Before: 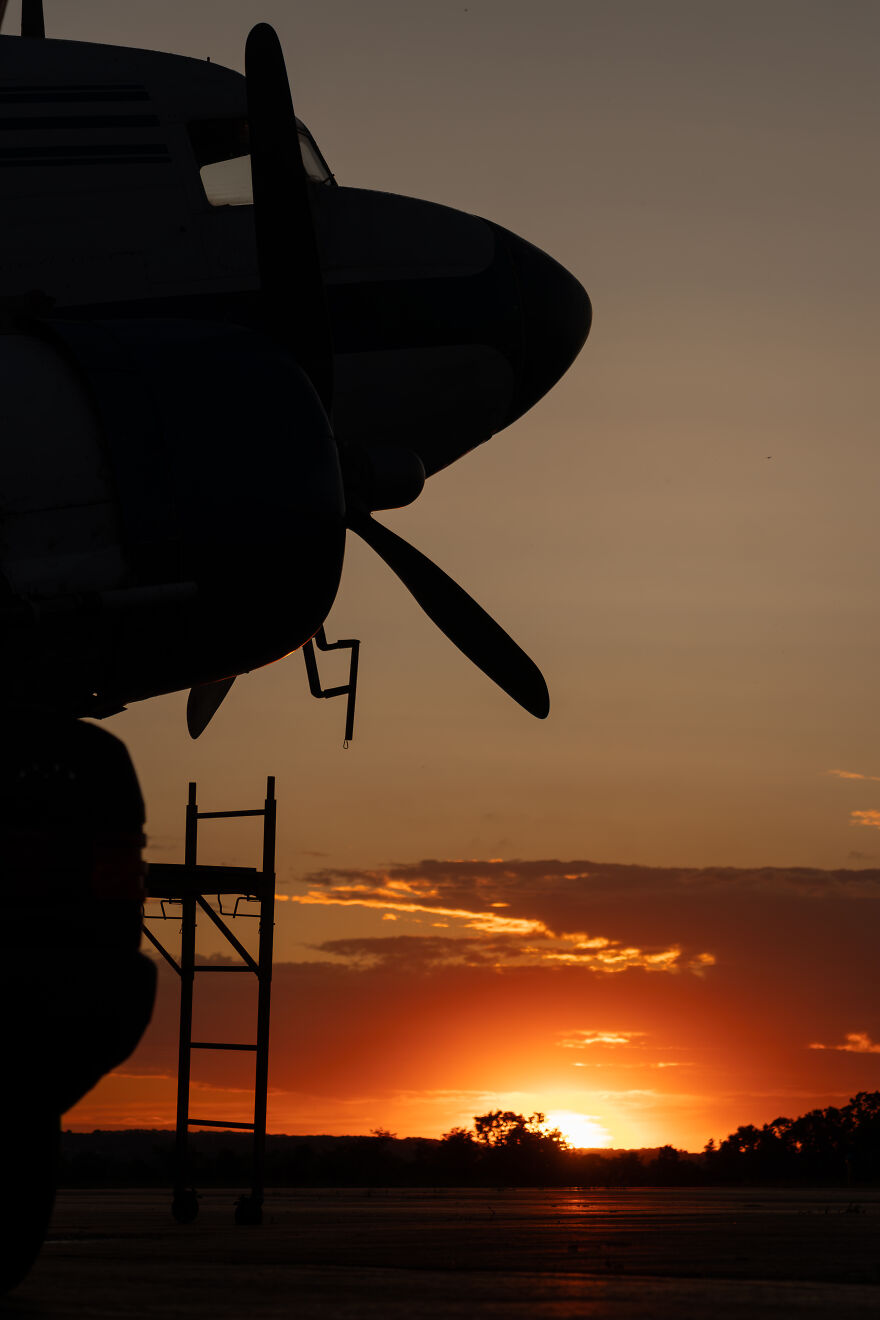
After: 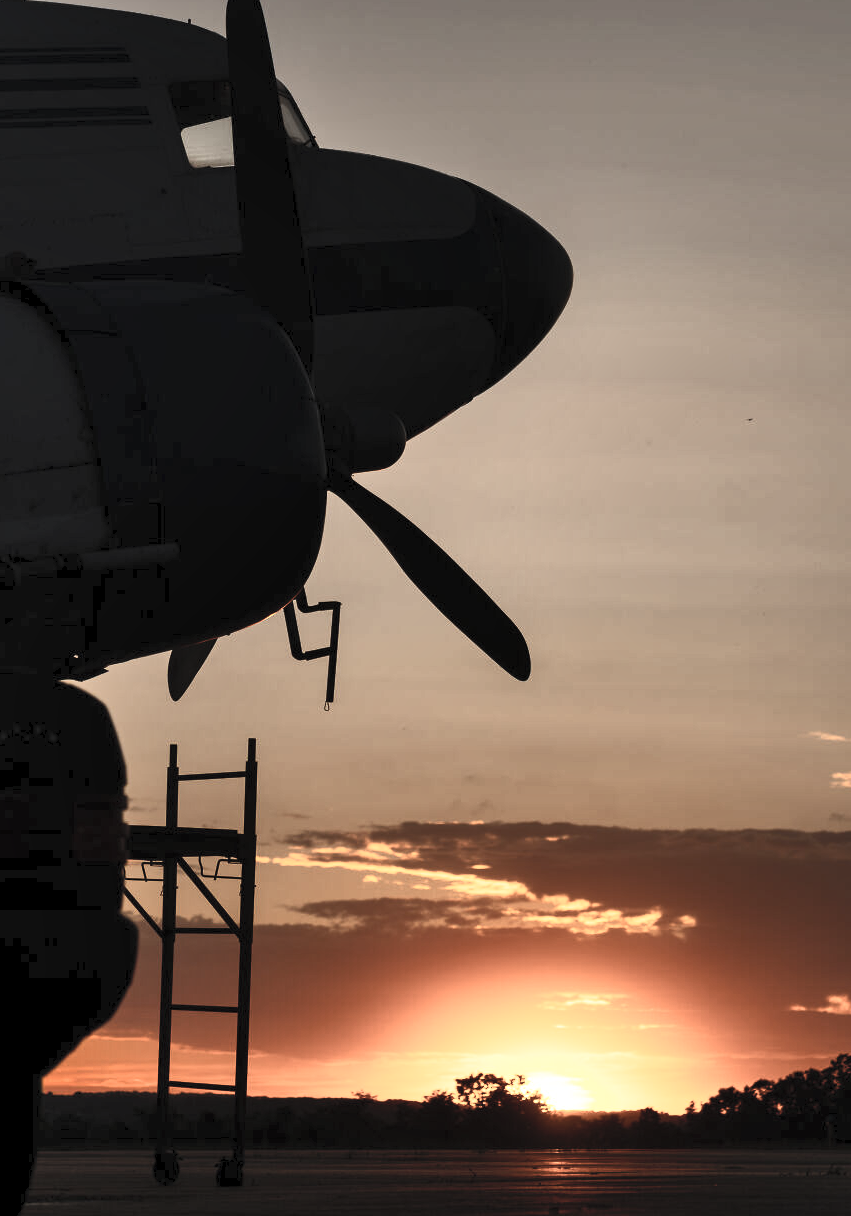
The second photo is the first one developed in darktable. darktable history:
contrast brightness saturation: contrast 0.586, brightness 0.574, saturation -0.325
crop: left 2.25%, top 2.911%, right 1.023%, bottom 4.909%
shadows and highlights: white point adjustment 0.076, highlights -69.67, highlights color adjustment 0.283%, soften with gaussian
